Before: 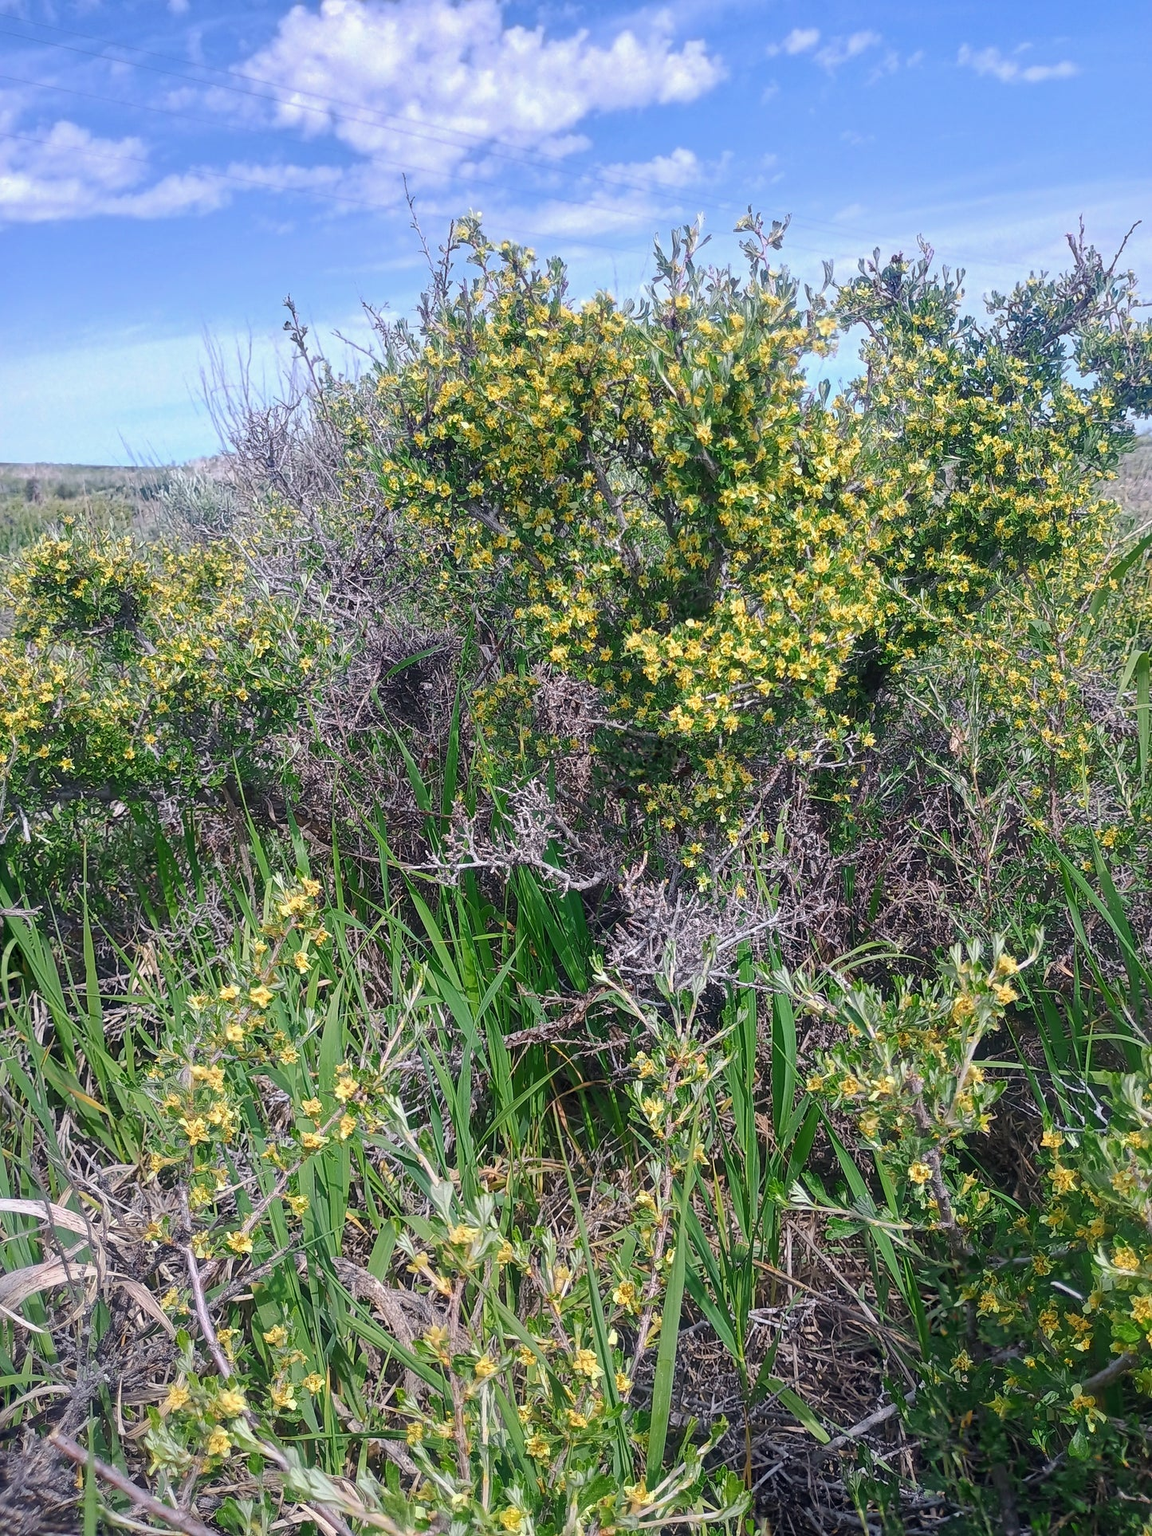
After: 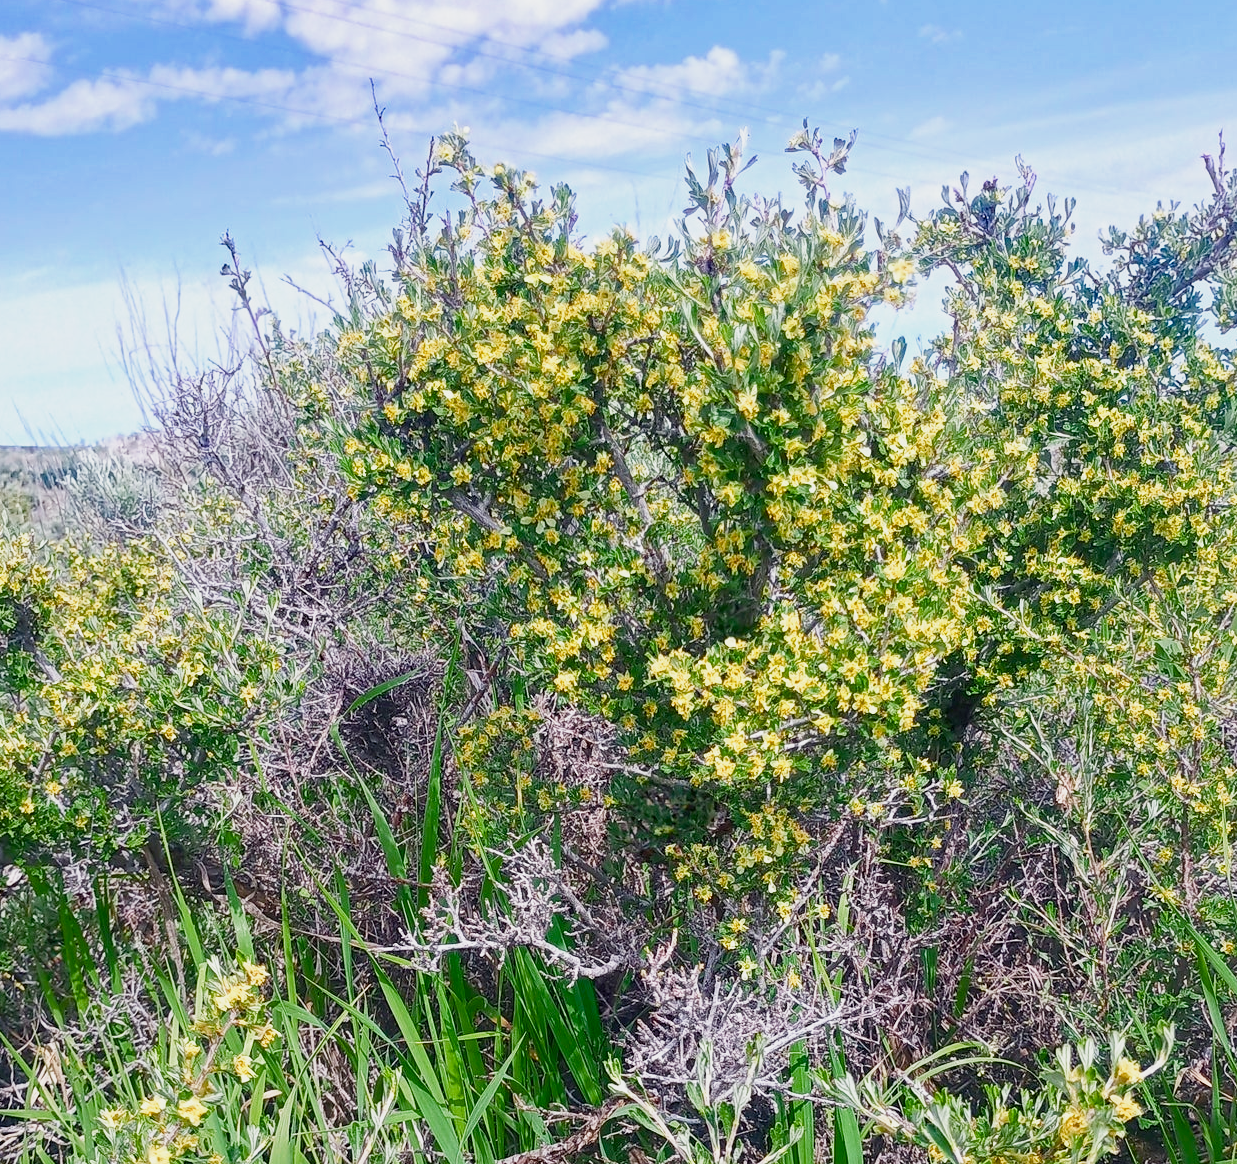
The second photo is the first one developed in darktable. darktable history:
crop and rotate: left 9.345%, top 7.22%, right 4.982%, bottom 32.331%
haze removal: adaptive false
contrast brightness saturation: saturation -0.05
exposure: black level correction 0.001, compensate highlight preservation false
base curve: curves: ch0 [(0, 0) (0.088, 0.125) (0.176, 0.251) (0.354, 0.501) (0.613, 0.749) (1, 0.877)], preserve colors none
color balance rgb: perceptual saturation grading › global saturation 20%, perceptual saturation grading › highlights -25%, perceptual saturation grading › shadows 25%
